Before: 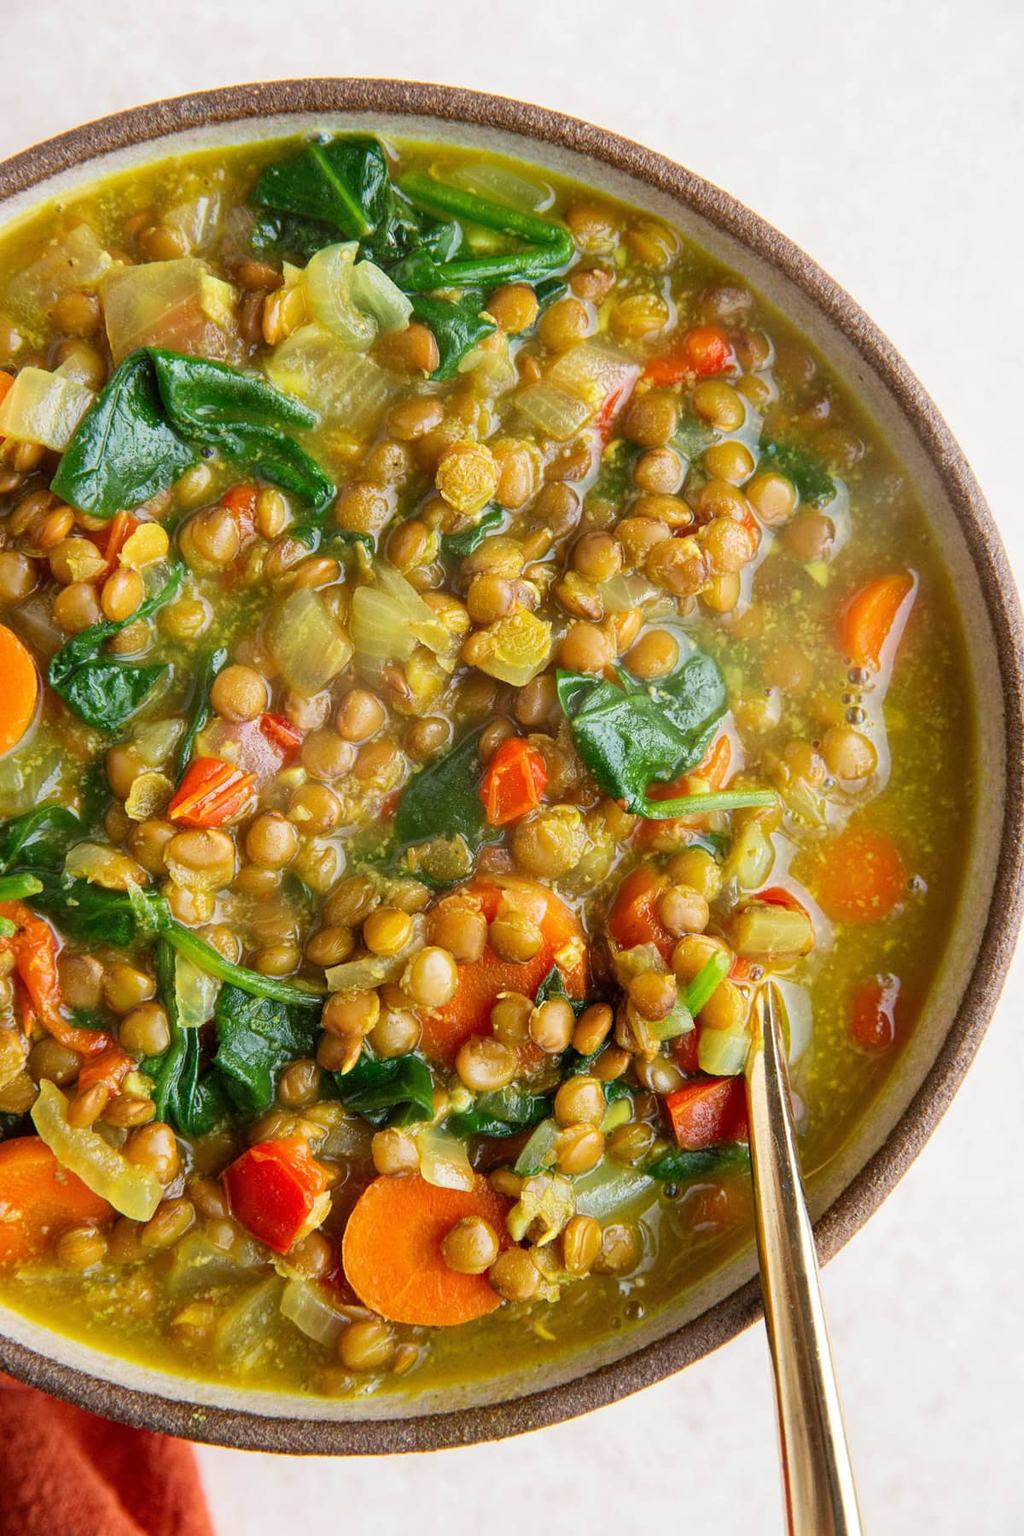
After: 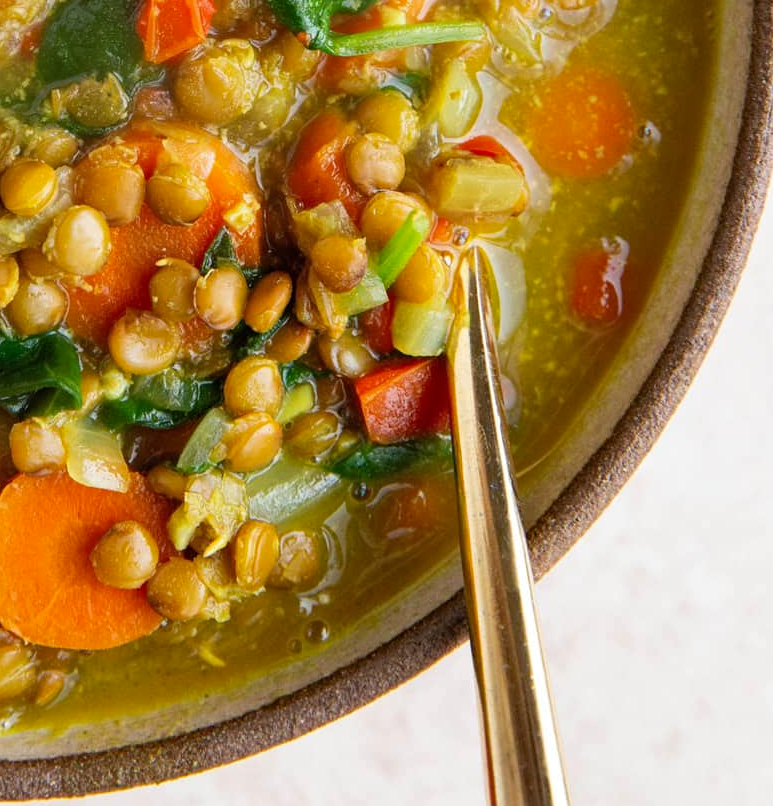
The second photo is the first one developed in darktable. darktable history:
crop and rotate: left 35.509%, top 50.238%, bottom 4.934%
haze removal: compatibility mode true, adaptive false
